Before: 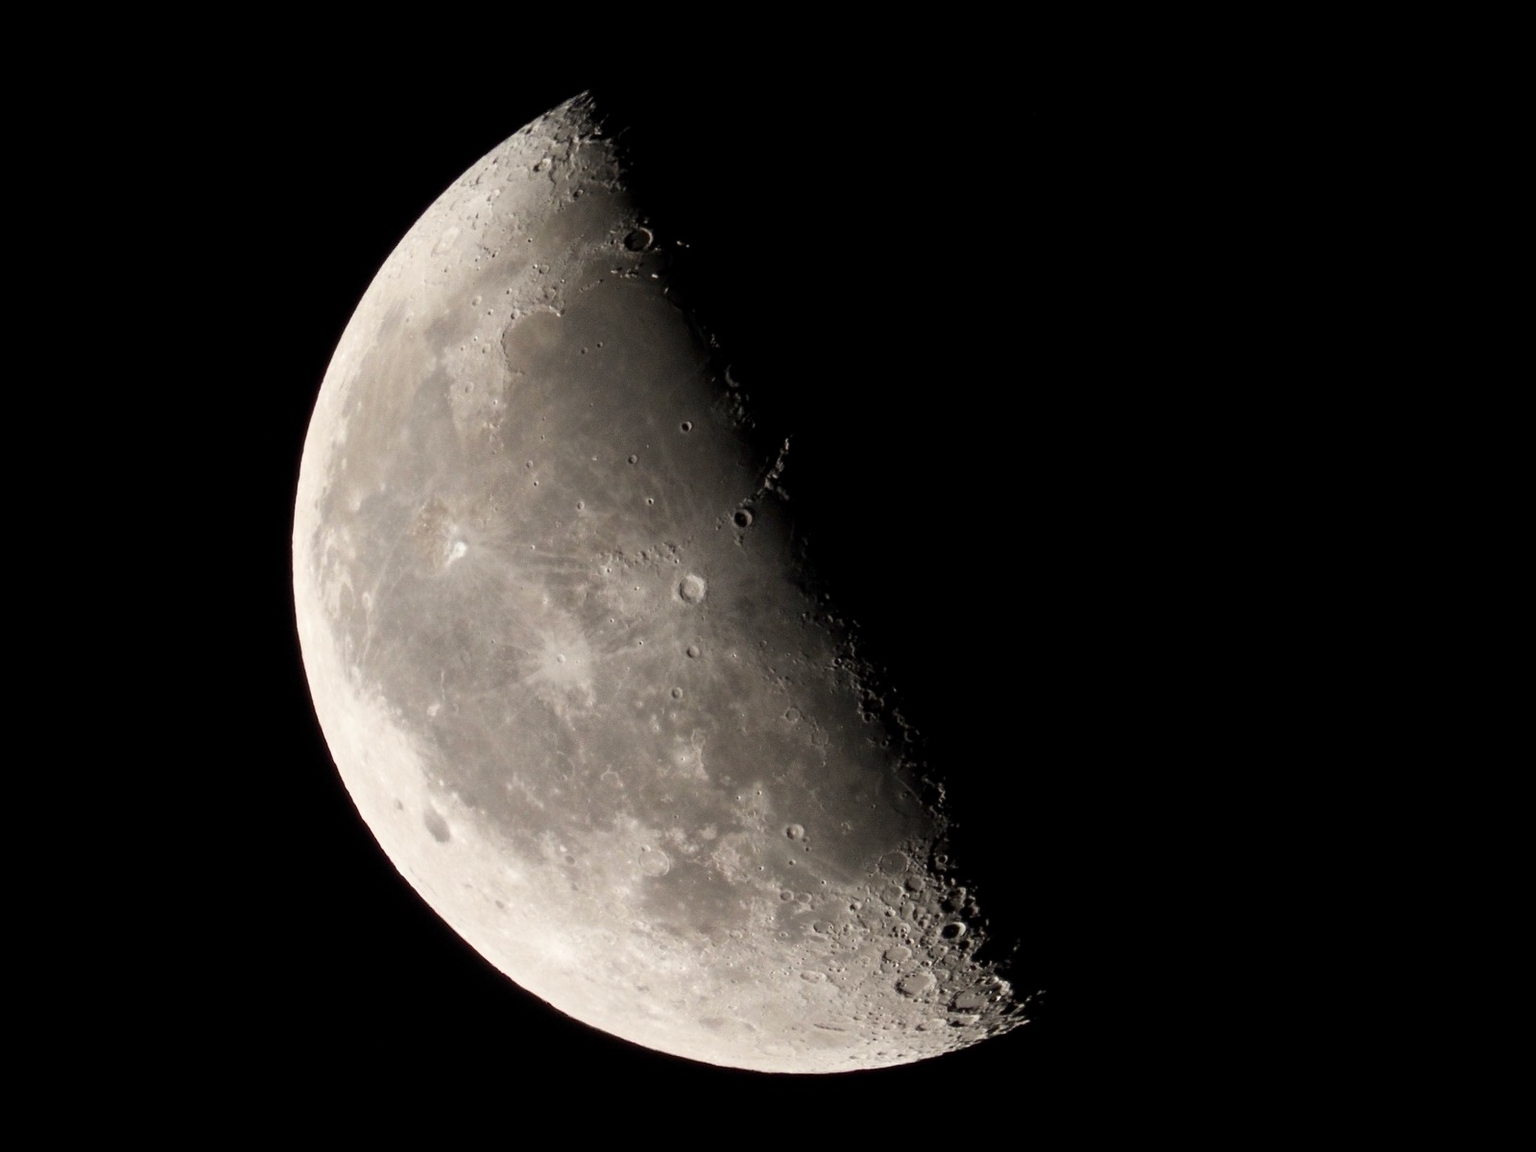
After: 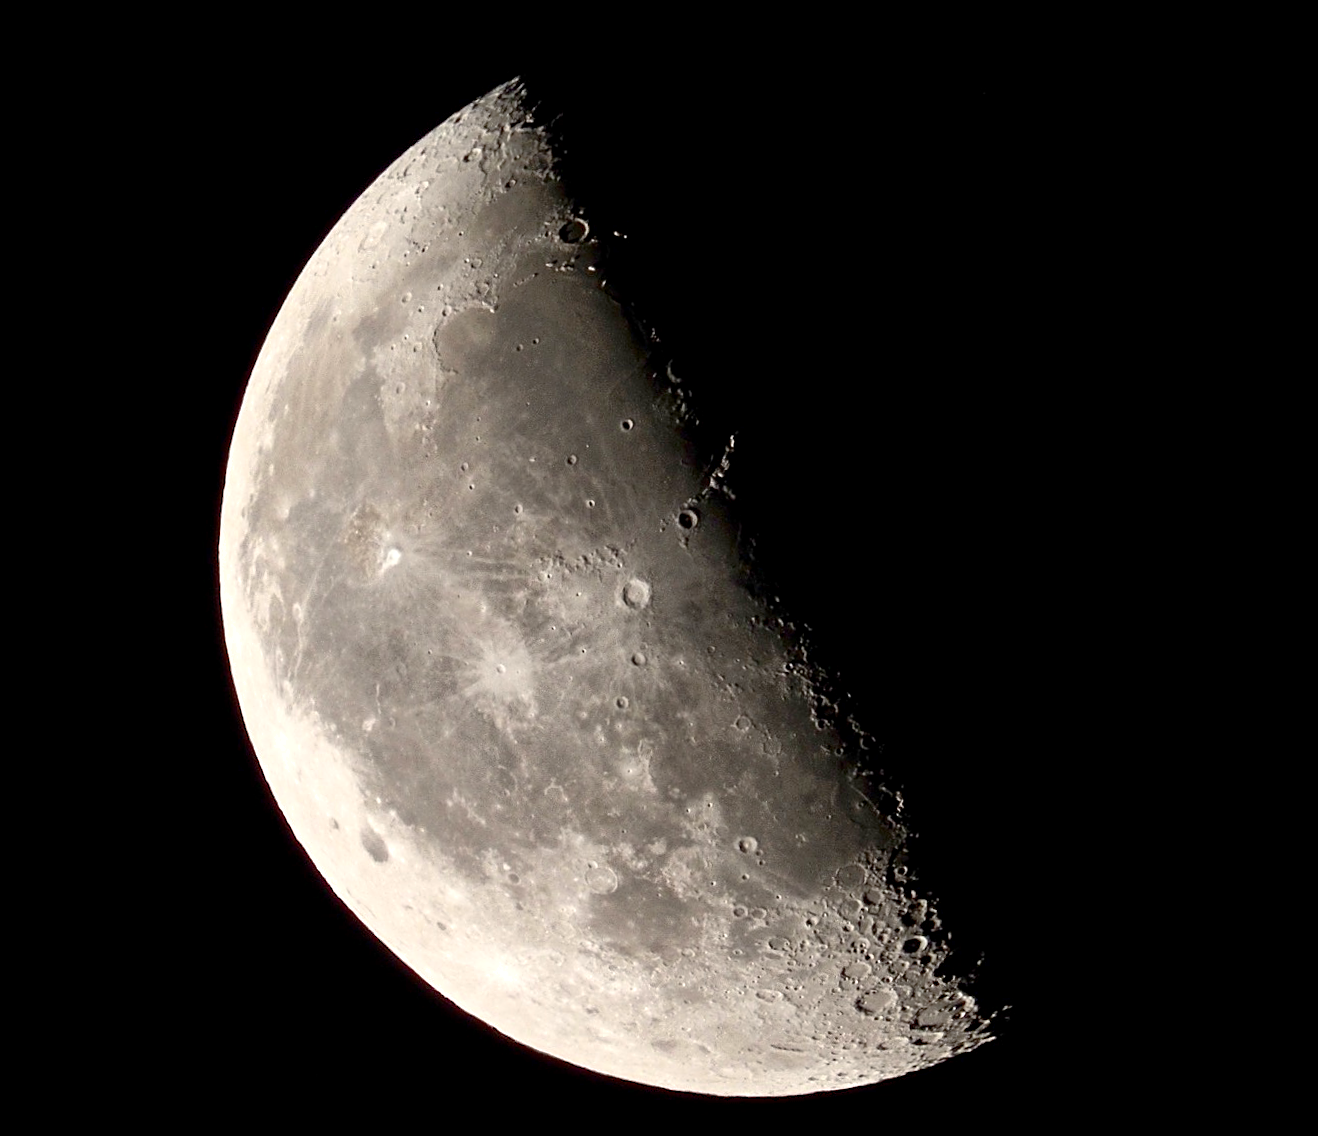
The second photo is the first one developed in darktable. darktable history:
sharpen: amount 0.55
crop and rotate: angle 1°, left 4.281%, top 0.642%, right 11.383%, bottom 2.486%
contrast brightness saturation: contrast 0.28
local contrast: highlights 100%, shadows 100%, detail 120%, midtone range 0.2
exposure: exposure 0.485 EV, compensate highlight preservation false
shadows and highlights: on, module defaults
tone equalizer: -8 EV 0.25 EV, -7 EV 0.417 EV, -6 EV 0.417 EV, -5 EV 0.25 EV, -3 EV -0.25 EV, -2 EV -0.417 EV, -1 EV -0.417 EV, +0 EV -0.25 EV, edges refinement/feathering 500, mask exposure compensation -1.57 EV, preserve details guided filter
